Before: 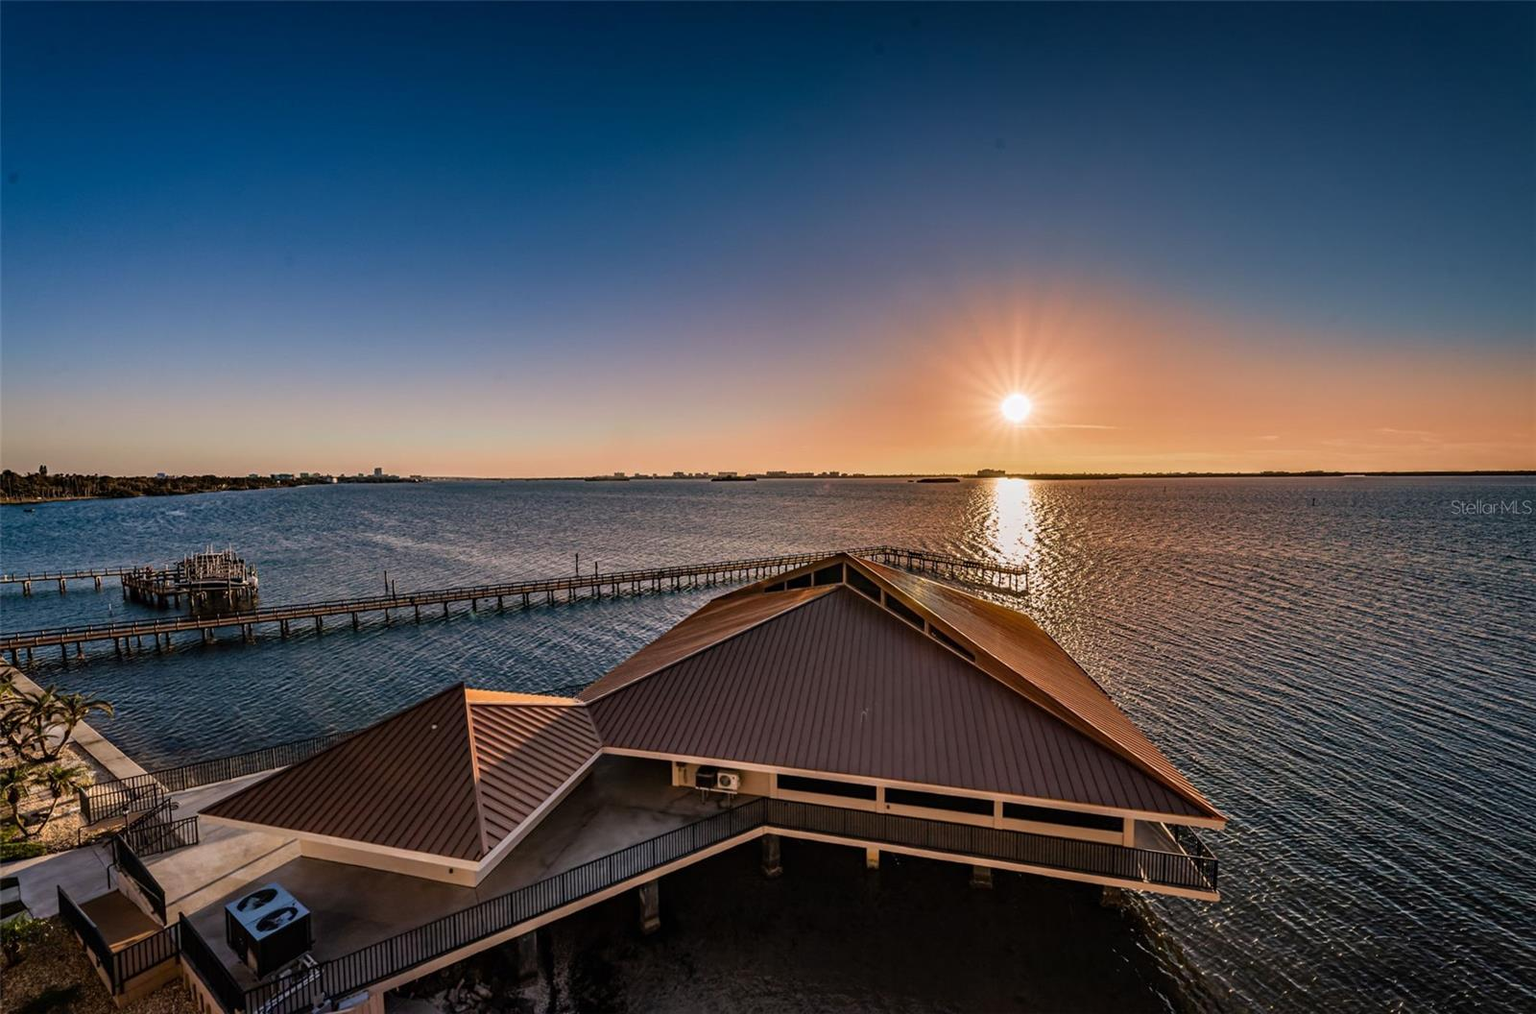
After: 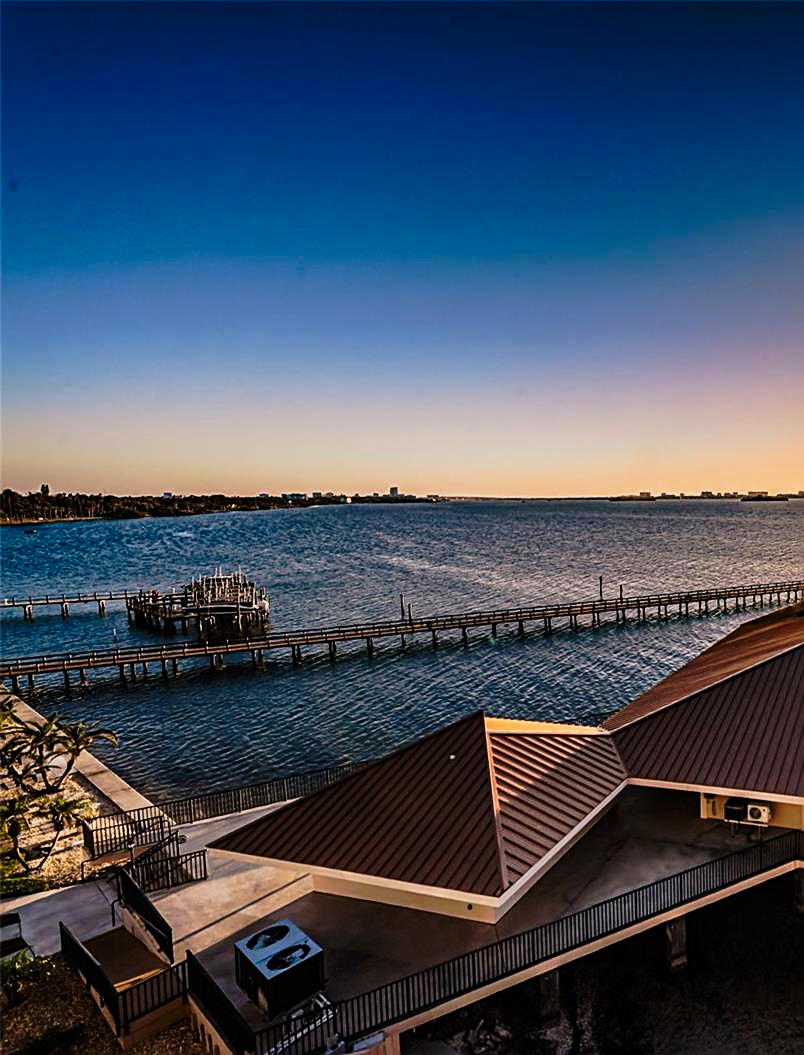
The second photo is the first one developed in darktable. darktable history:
crop and rotate: left 0.034%, top 0%, right 49.688%
tone curve: curves: ch0 [(0, 0) (0.081, 0.044) (0.192, 0.125) (0.283, 0.238) (0.416, 0.449) (0.495, 0.524) (0.661, 0.756) (0.788, 0.87) (1, 0.951)]; ch1 [(0, 0) (0.161, 0.092) (0.35, 0.33) (0.392, 0.392) (0.427, 0.426) (0.479, 0.472) (0.505, 0.497) (0.521, 0.524) (0.567, 0.56) (0.583, 0.592) (0.625, 0.627) (0.678, 0.733) (1, 1)]; ch2 [(0, 0) (0.346, 0.362) (0.404, 0.427) (0.502, 0.499) (0.531, 0.523) (0.544, 0.561) (0.58, 0.59) (0.629, 0.642) (0.717, 0.678) (1, 1)], preserve colors none
sharpen: on, module defaults
